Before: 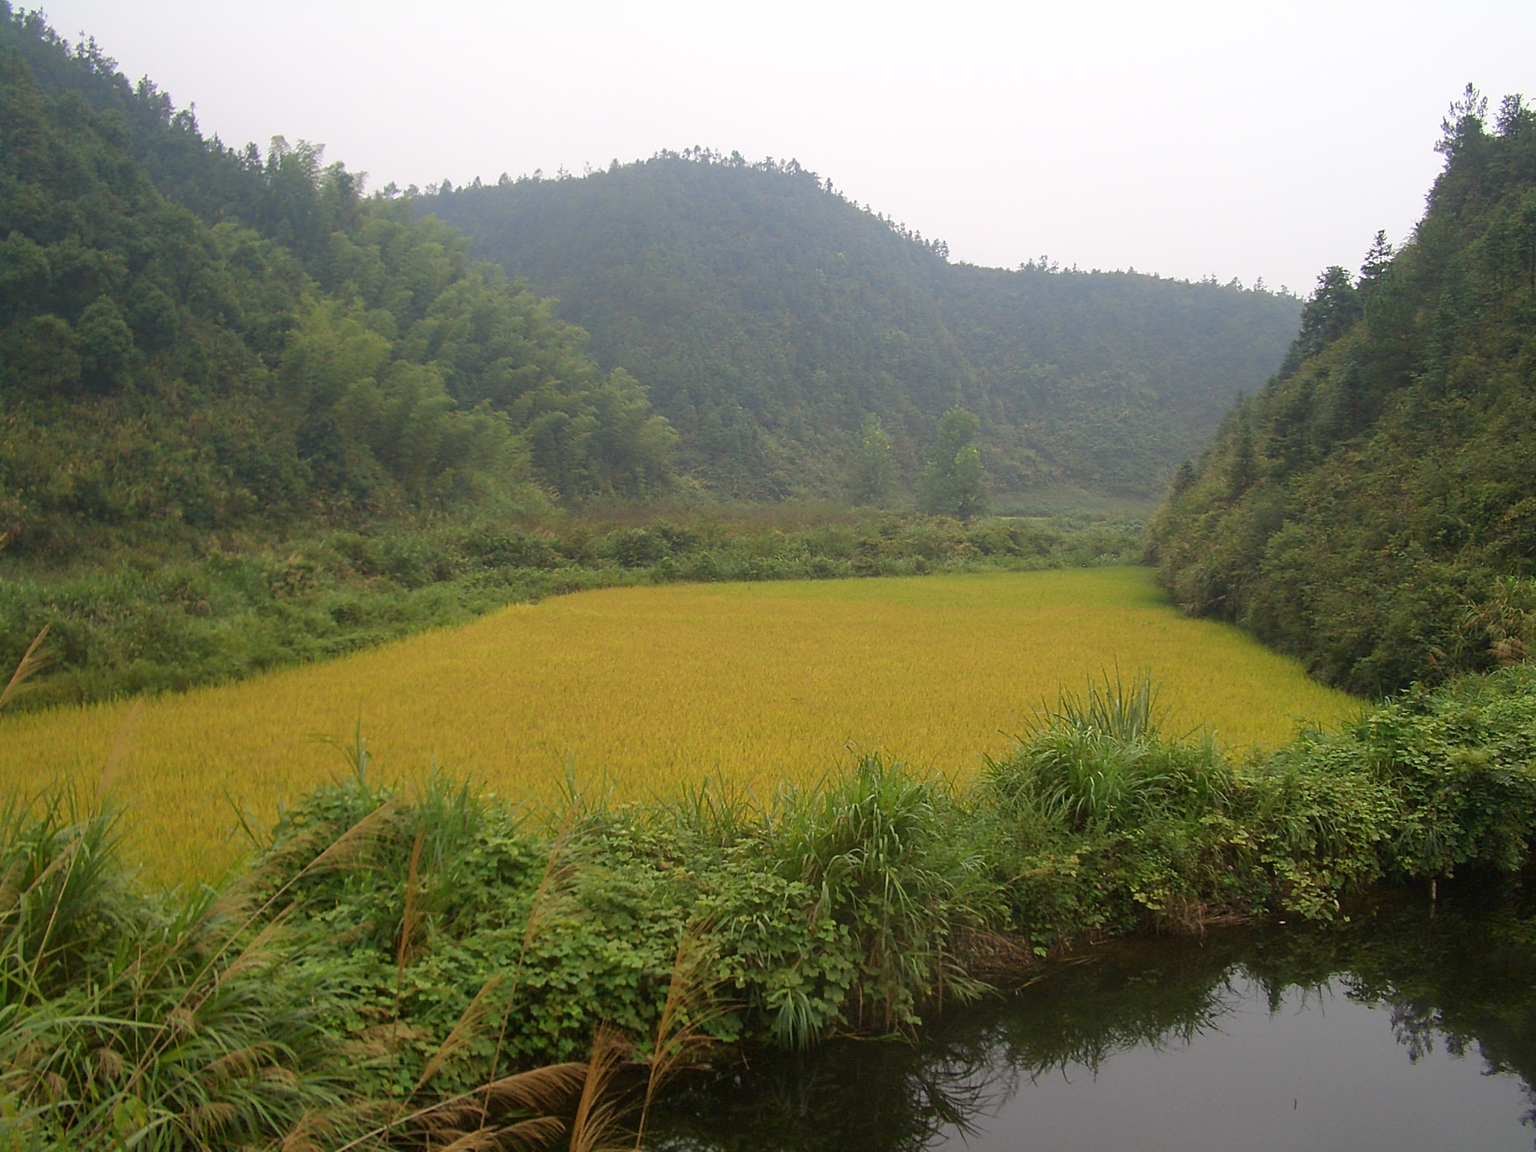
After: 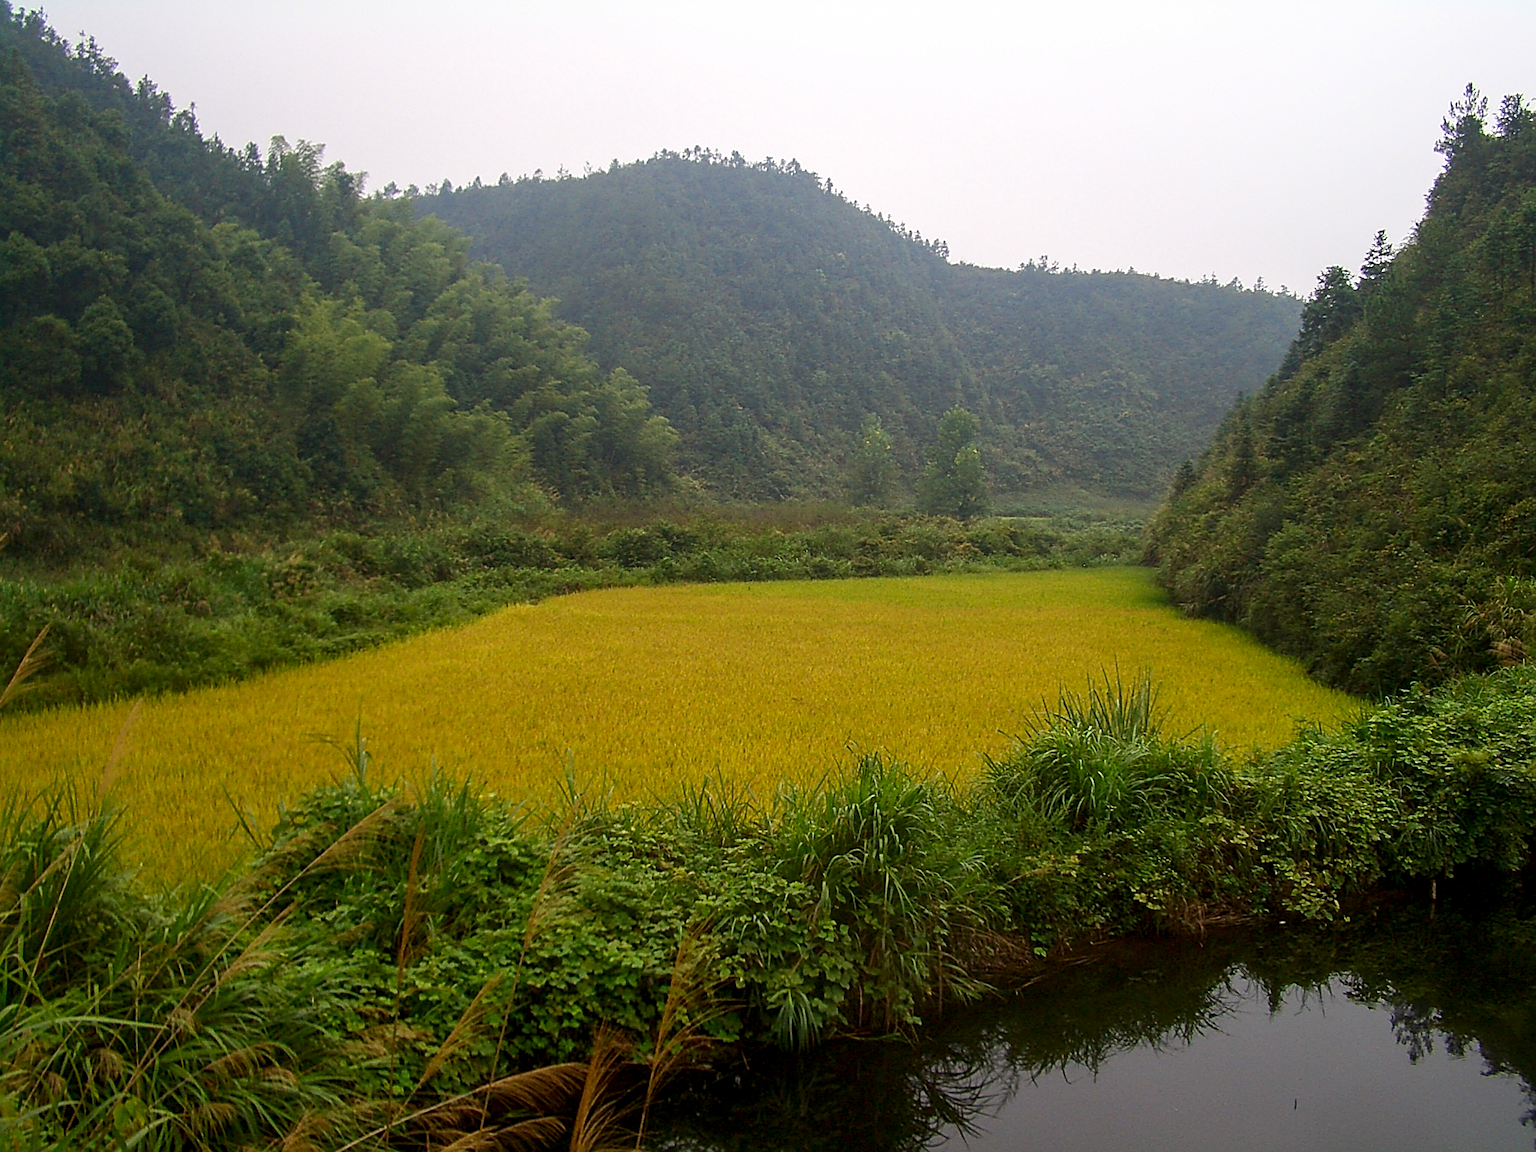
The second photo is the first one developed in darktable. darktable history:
tone equalizer: edges refinement/feathering 500, mask exposure compensation -1.57 EV, preserve details no
contrast brightness saturation: contrast 0.119, brightness -0.118, saturation 0.2
local contrast: on, module defaults
sharpen: on, module defaults
